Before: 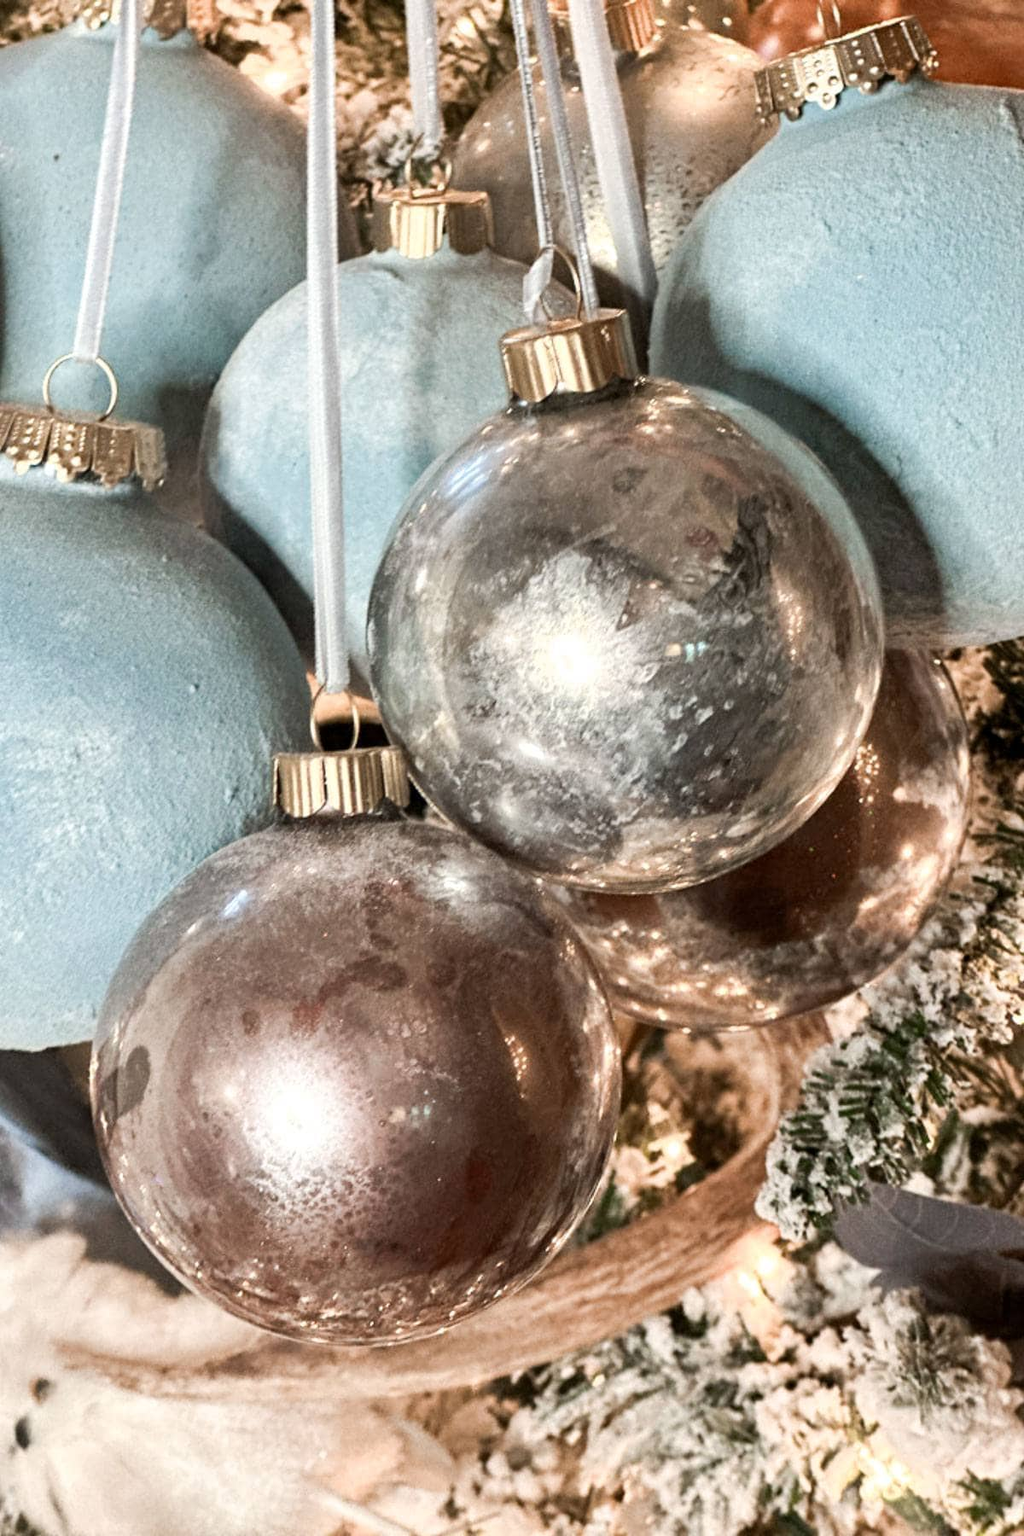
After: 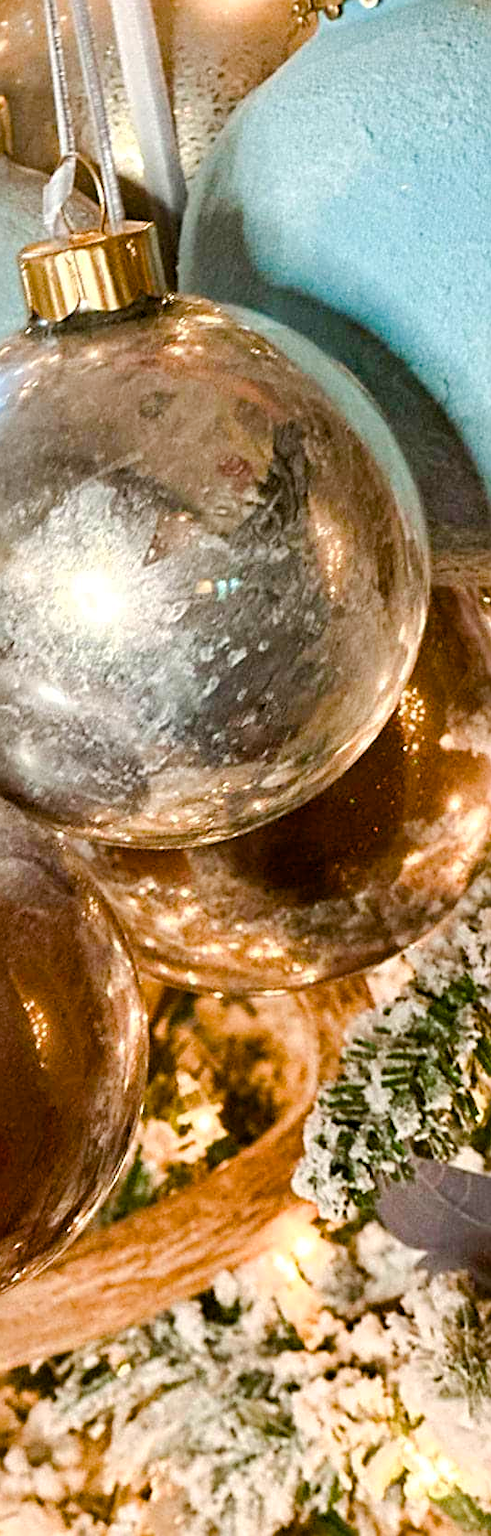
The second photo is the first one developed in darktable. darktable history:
crop: left 47.182%, top 6.721%, right 7.986%
color balance rgb: linear chroma grading › global chroma 41.382%, perceptual saturation grading › global saturation 21.238%, perceptual saturation grading › highlights -19.798%, perceptual saturation grading › shadows 29.644%, perceptual brilliance grading › mid-tones 9.093%, perceptual brilliance grading › shadows 15.196%, global vibrance 20%
sharpen: on, module defaults
